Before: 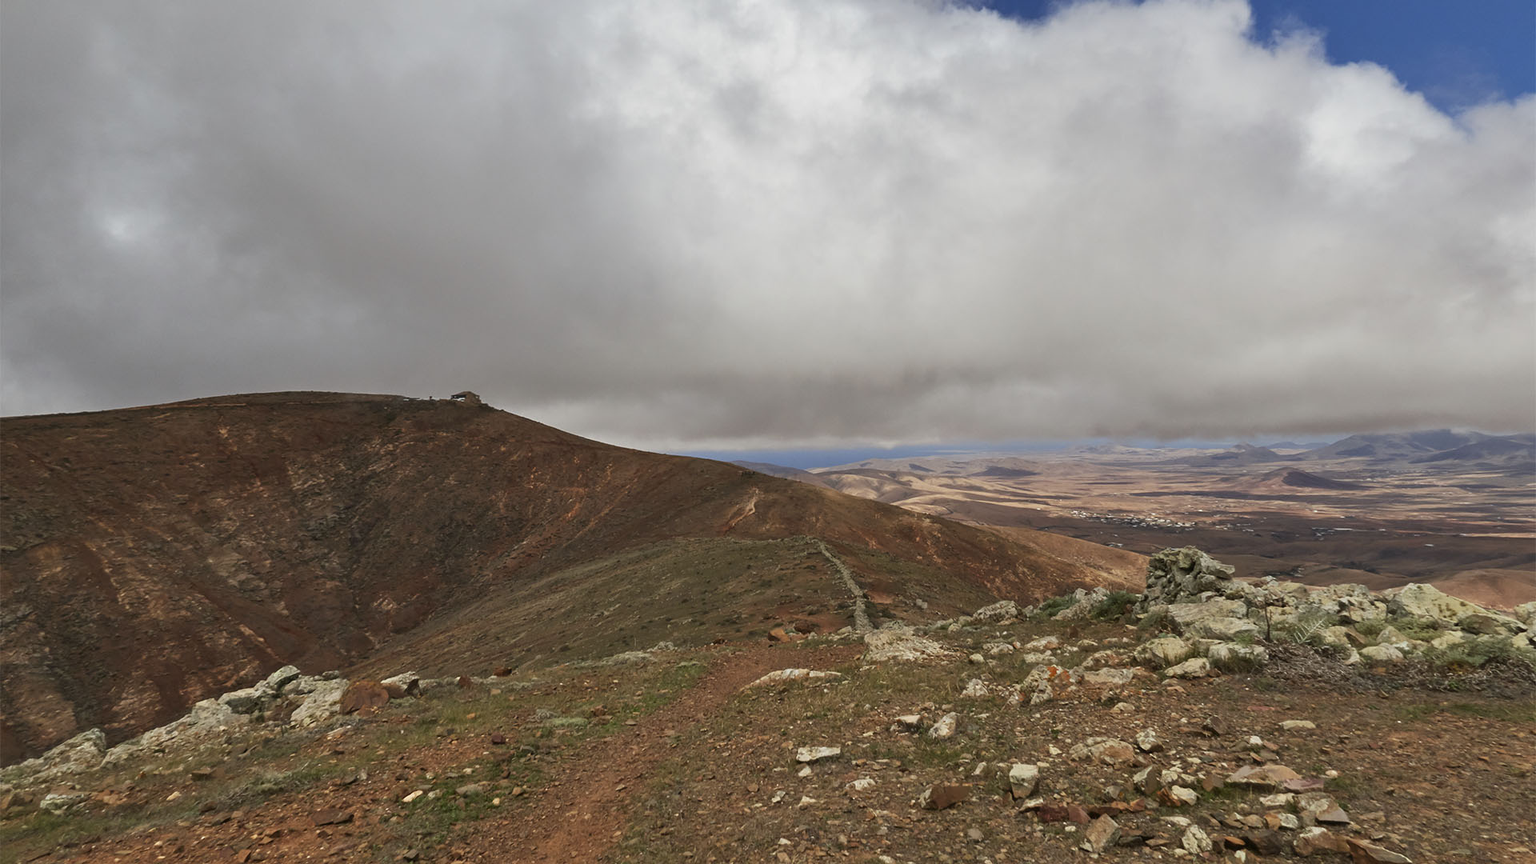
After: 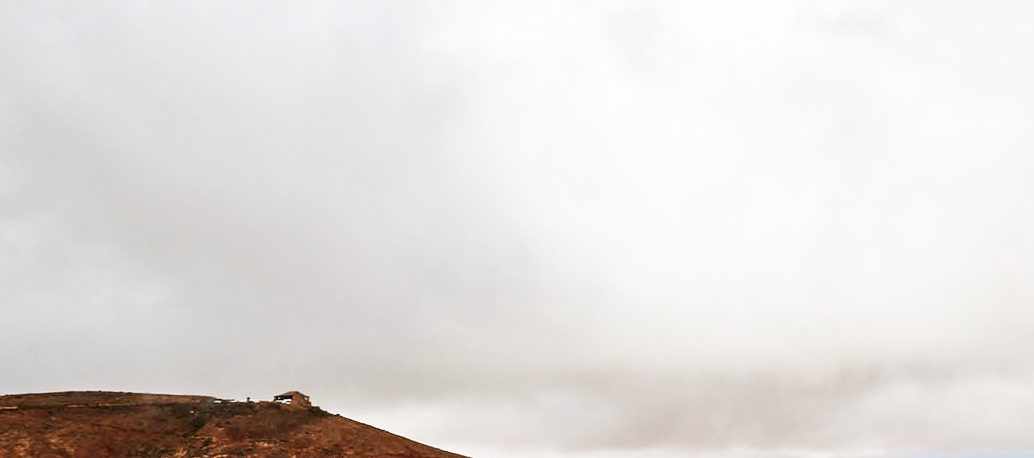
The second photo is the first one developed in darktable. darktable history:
crop: left 15.138%, top 9.082%, right 30.968%, bottom 48.481%
base curve: curves: ch0 [(0, 0) (0.007, 0.004) (0.027, 0.03) (0.046, 0.07) (0.207, 0.54) (0.442, 0.872) (0.673, 0.972) (1, 1)], preserve colors none
